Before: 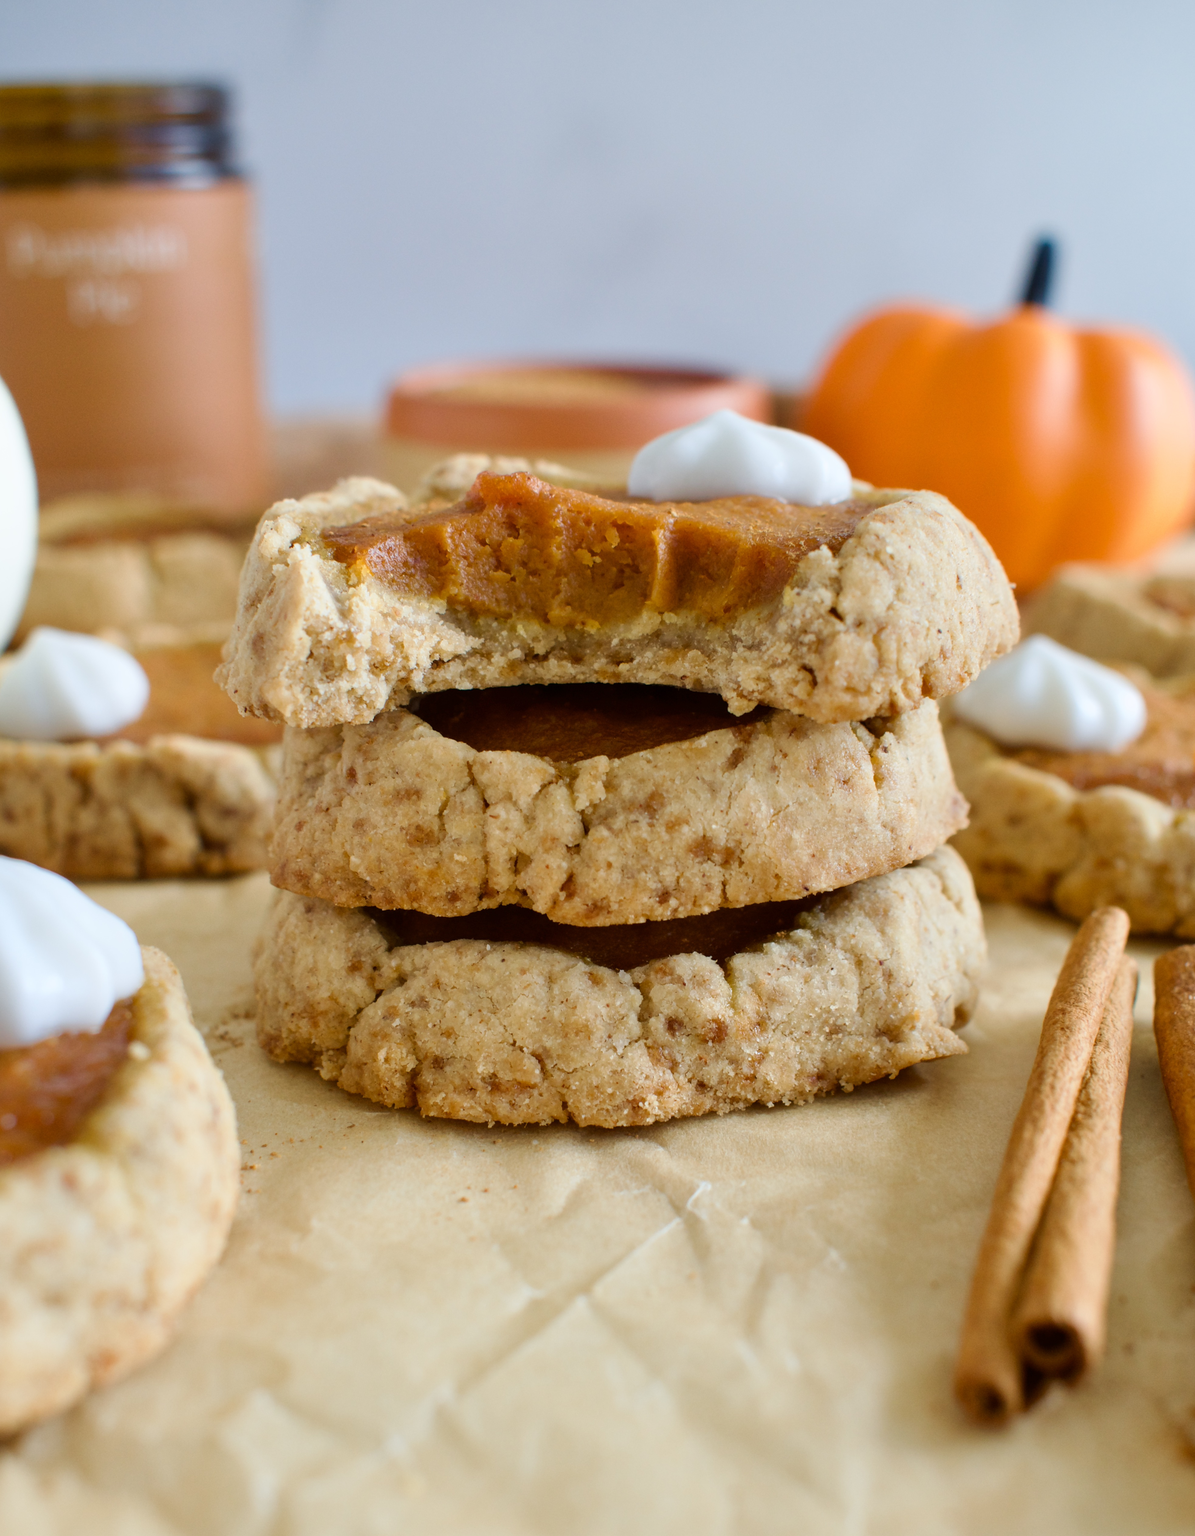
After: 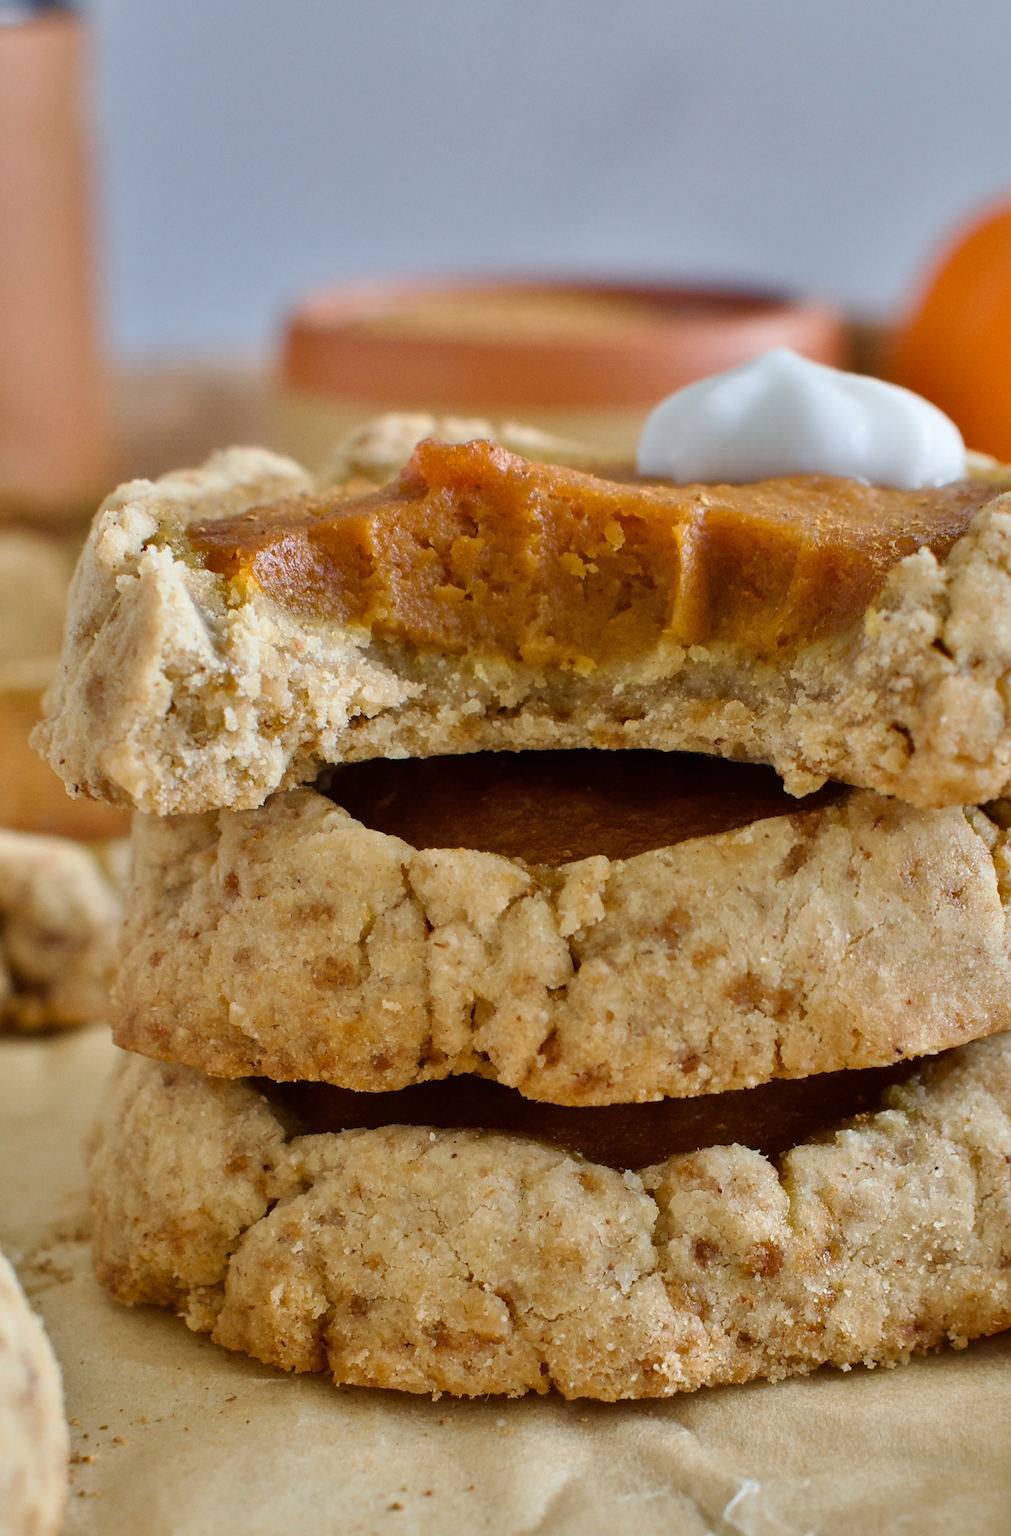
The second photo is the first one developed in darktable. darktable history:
crop: left 16.202%, top 11.208%, right 26.045%, bottom 20.557%
shadows and highlights: radius 108.52, shadows 23.73, highlights -59.32, low approximation 0.01, soften with gaussian
sharpen: on, module defaults
